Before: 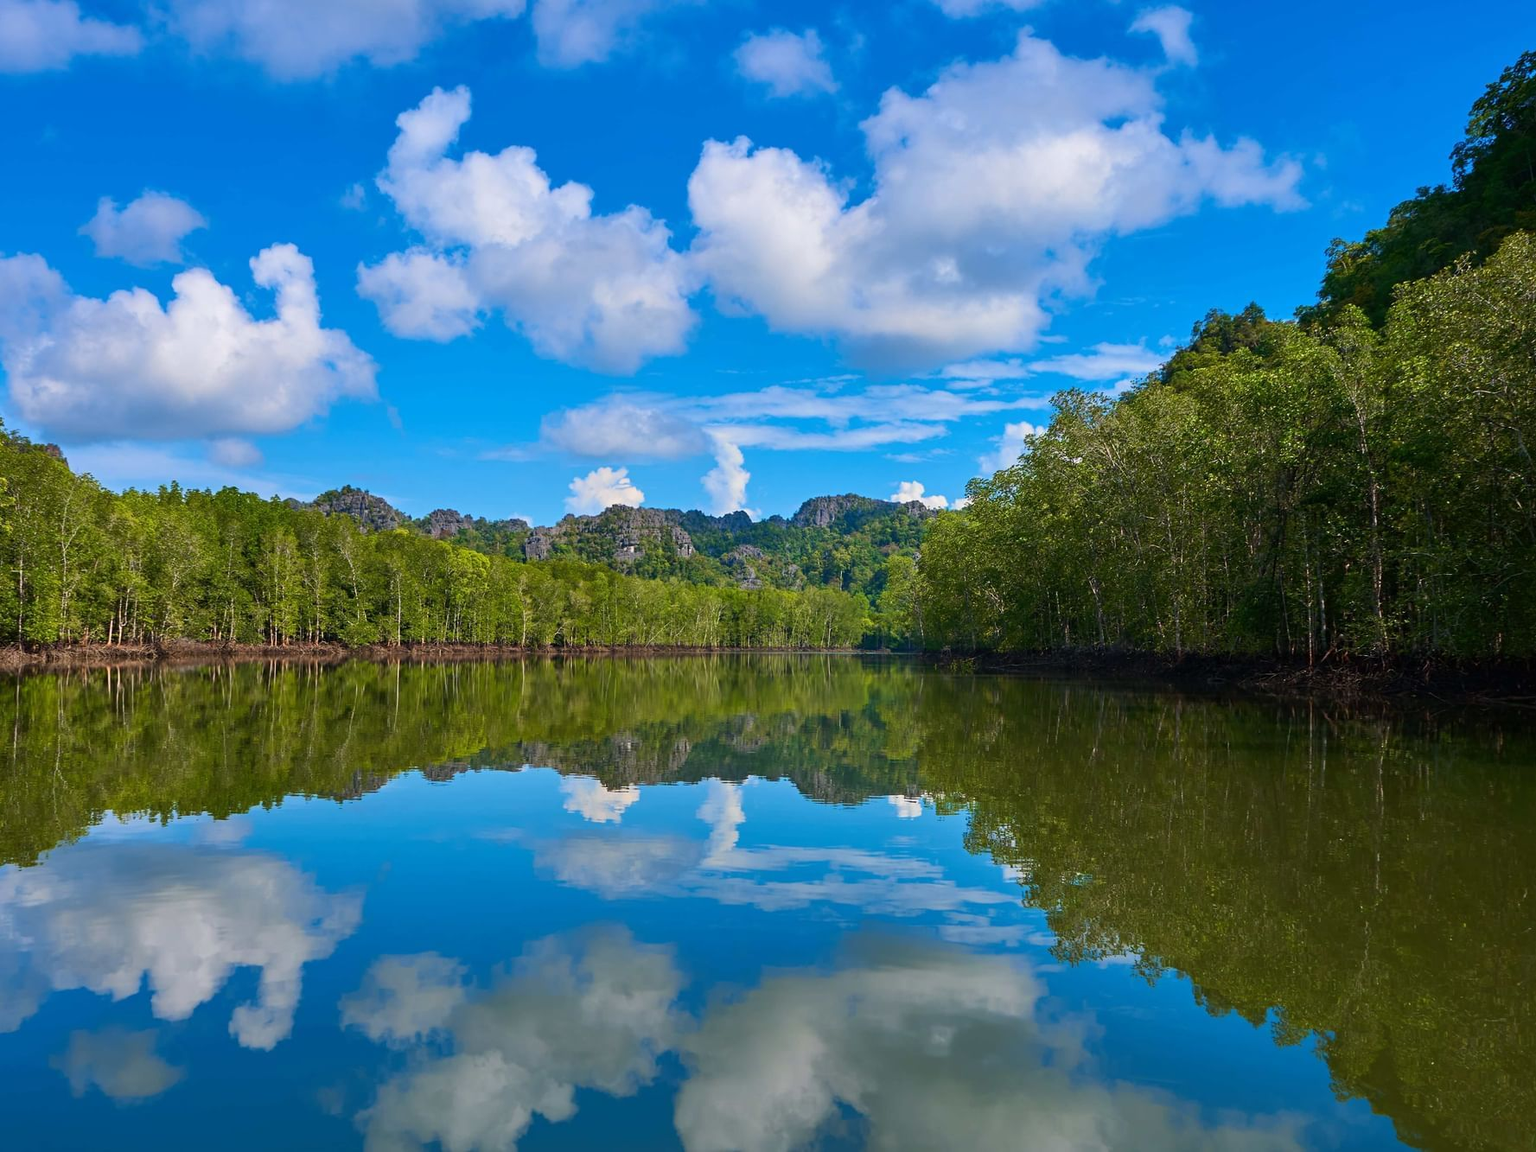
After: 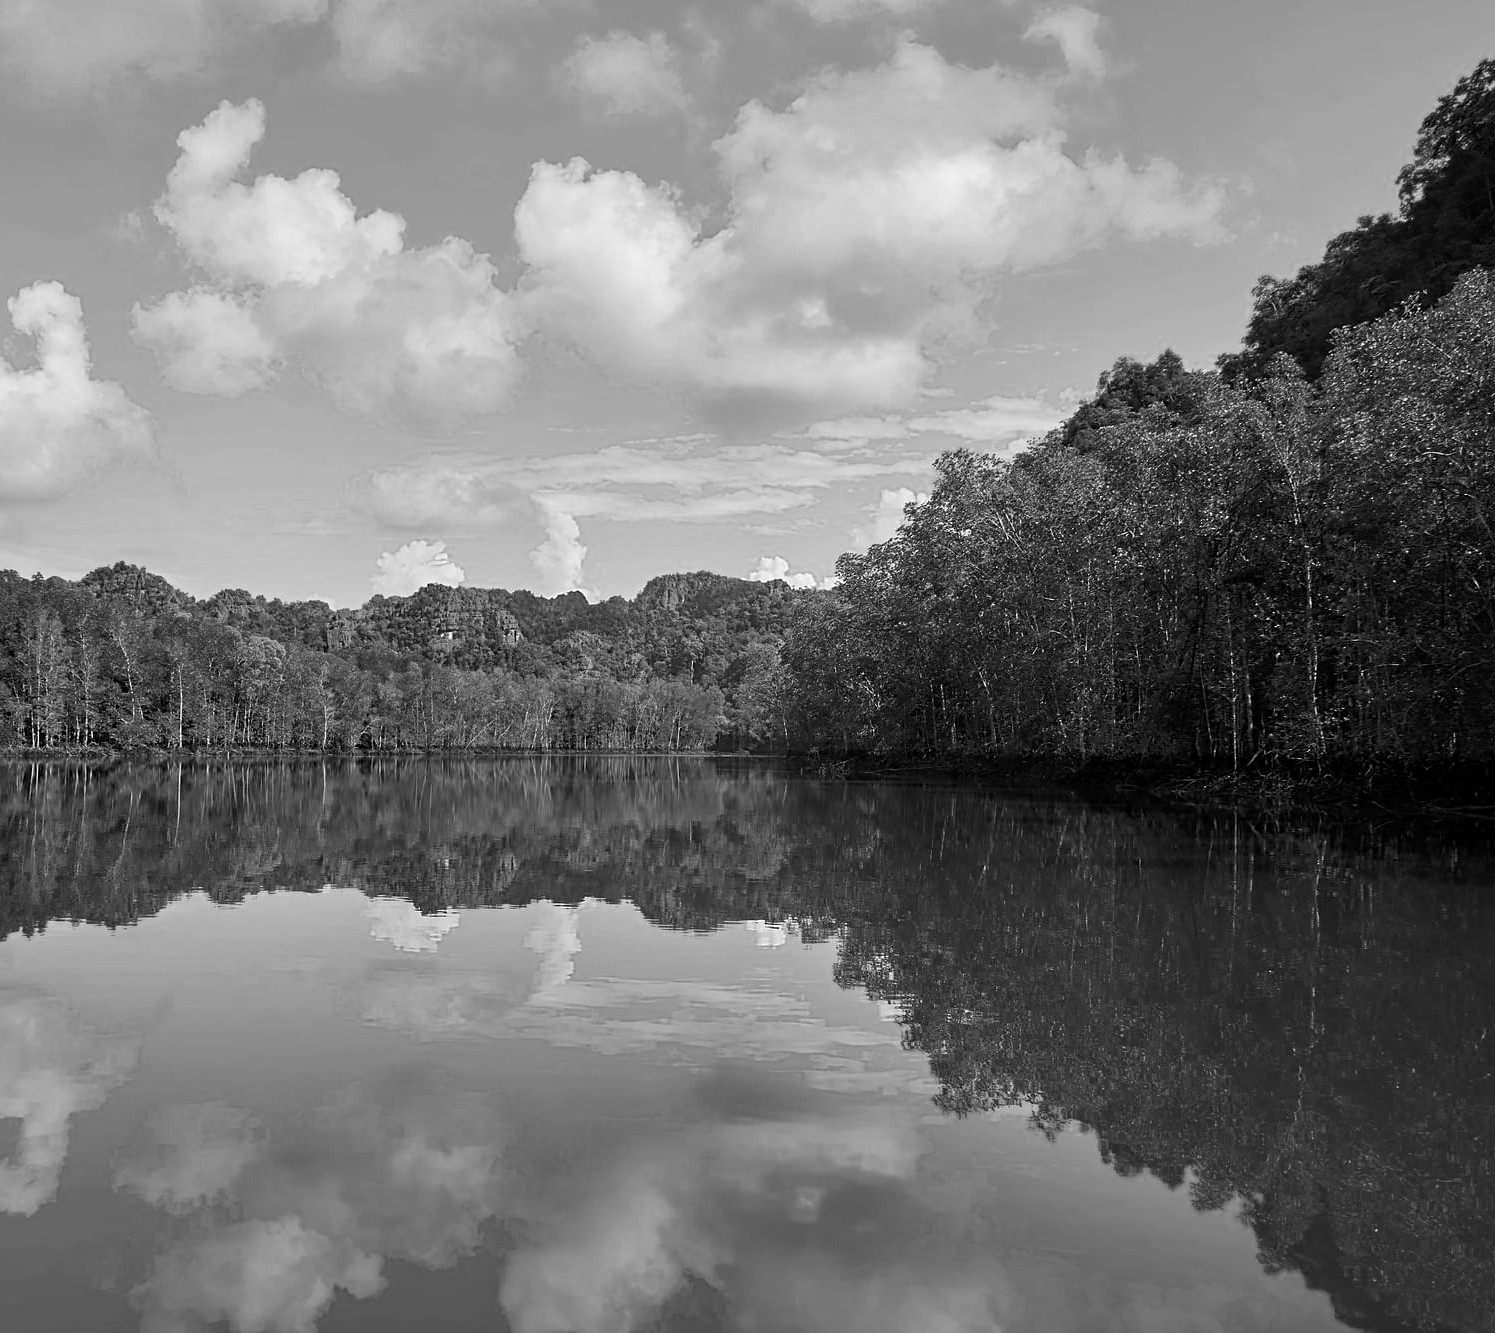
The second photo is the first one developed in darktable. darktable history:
crop: left 15.838%
local contrast: highlights 104%, shadows 97%, detail 120%, midtone range 0.2
sharpen: radius 1.572, amount 0.369, threshold 1.464
color calibration: output gray [0.22, 0.42, 0.37, 0], illuminant Planckian (black body), adaptation linear Bradford (ICC v4), x 0.361, y 0.366, temperature 4495.44 K
